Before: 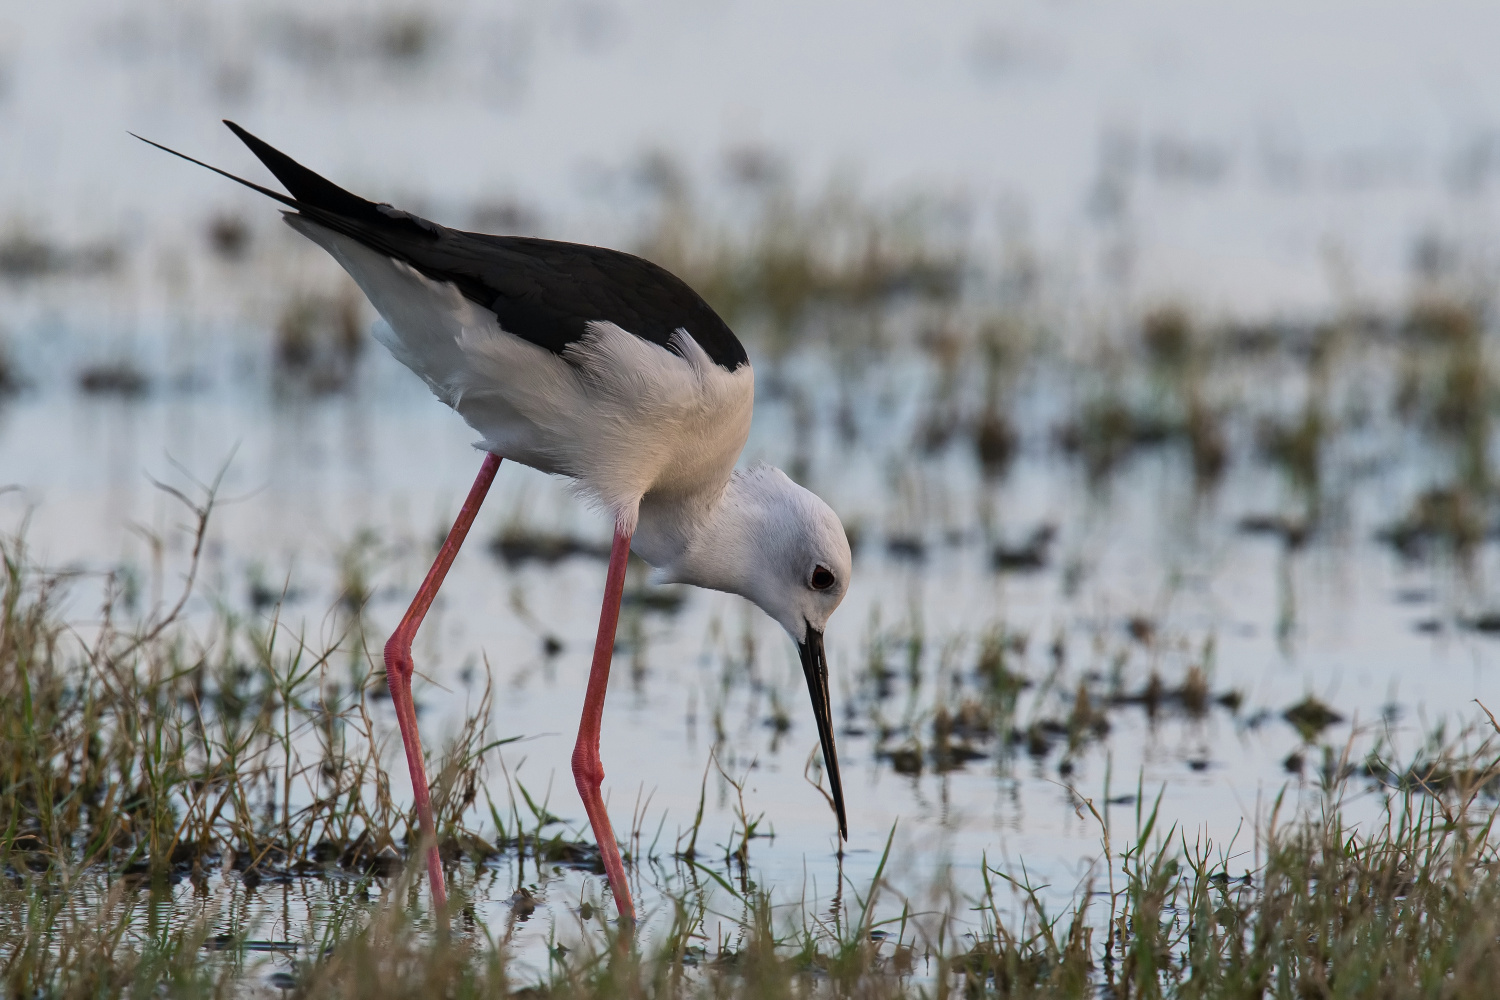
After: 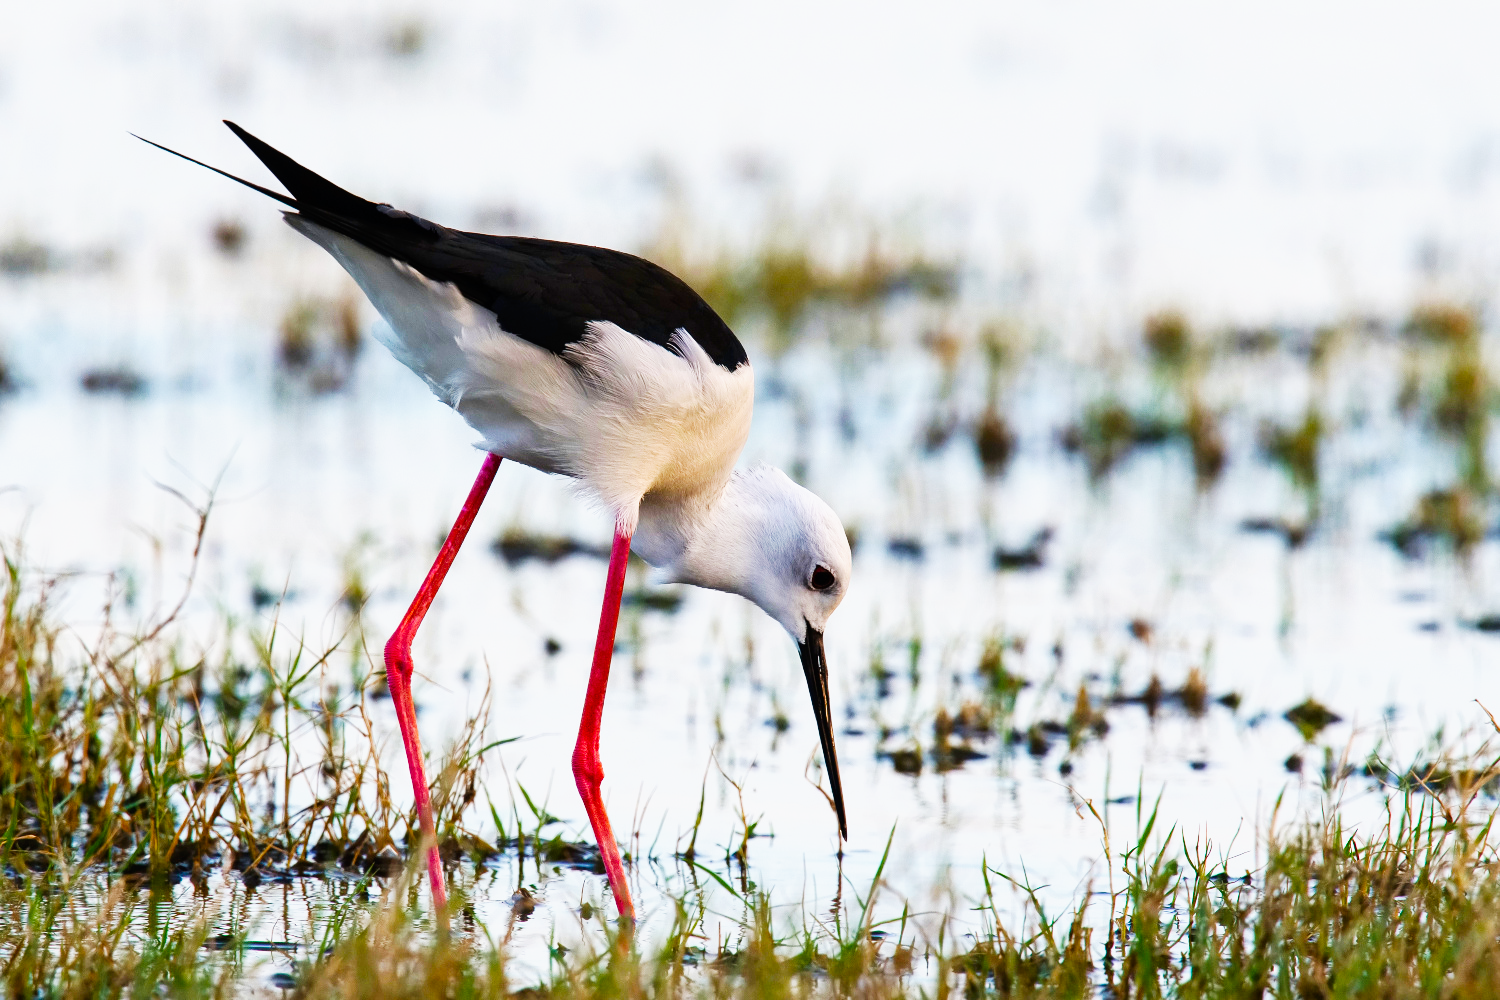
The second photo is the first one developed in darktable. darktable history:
color balance rgb: perceptual saturation grading › global saturation 45.19%, perceptual saturation grading › highlights -50.602%, perceptual saturation grading › shadows 31.207%, global vibrance 20%
base curve: curves: ch0 [(0, 0) (0.007, 0.004) (0.027, 0.03) (0.046, 0.07) (0.207, 0.54) (0.442, 0.872) (0.673, 0.972) (1, 1)], preserve colors none
